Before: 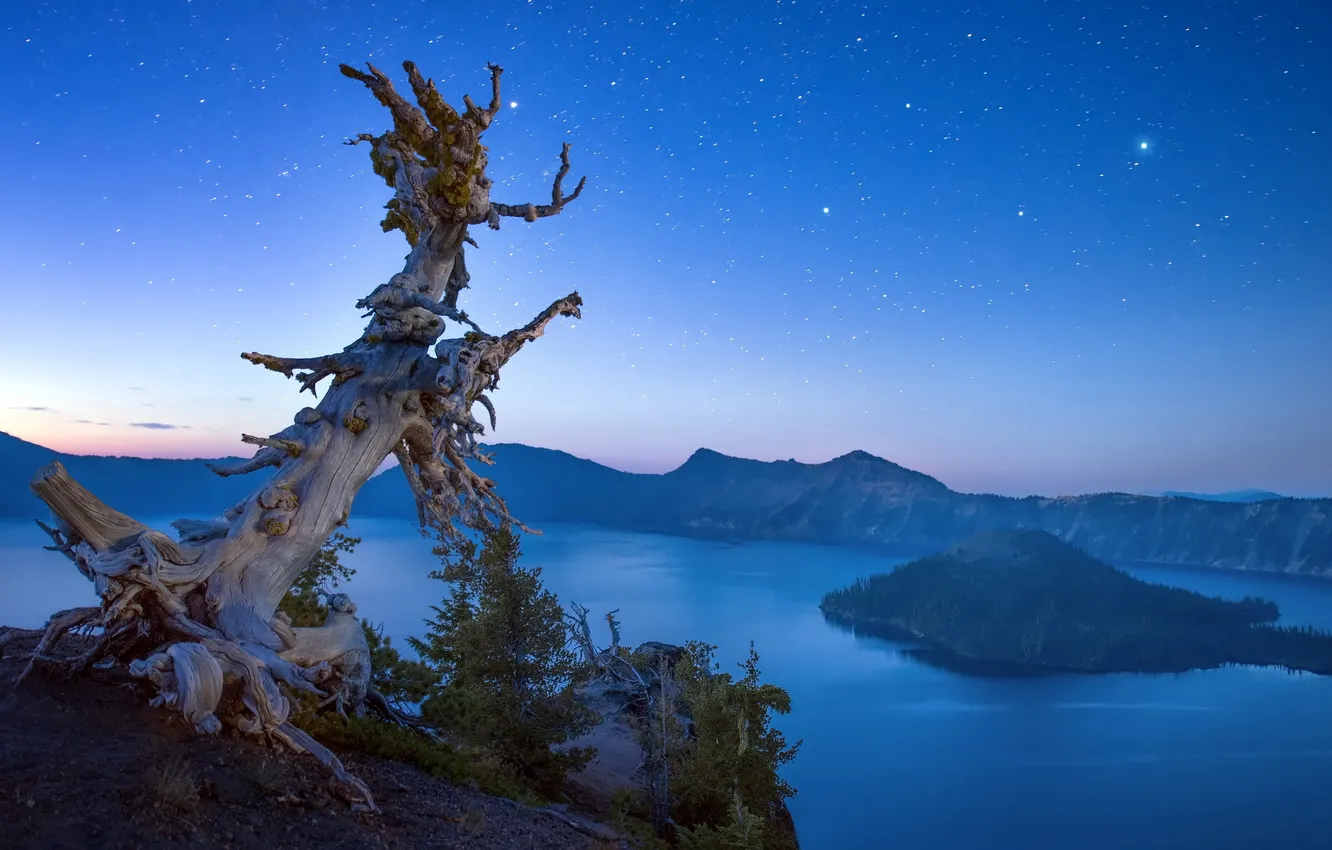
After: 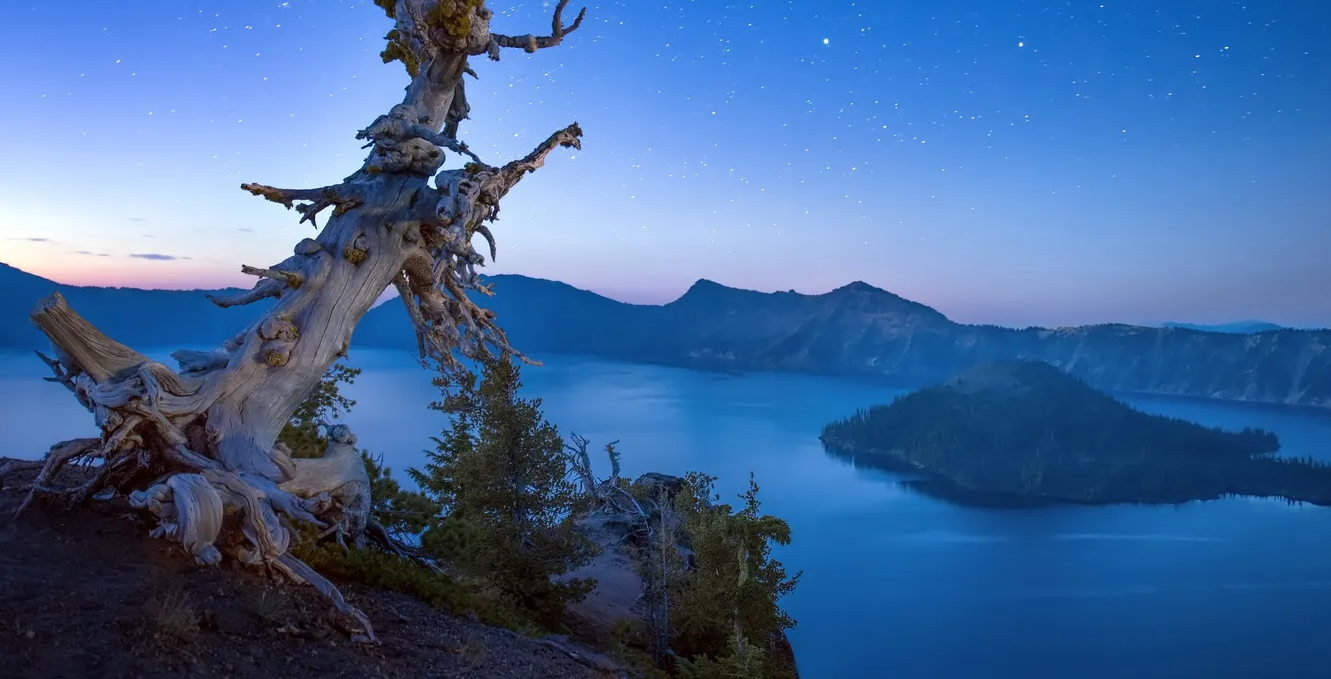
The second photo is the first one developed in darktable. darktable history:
crop and rotate: top 20.09%
